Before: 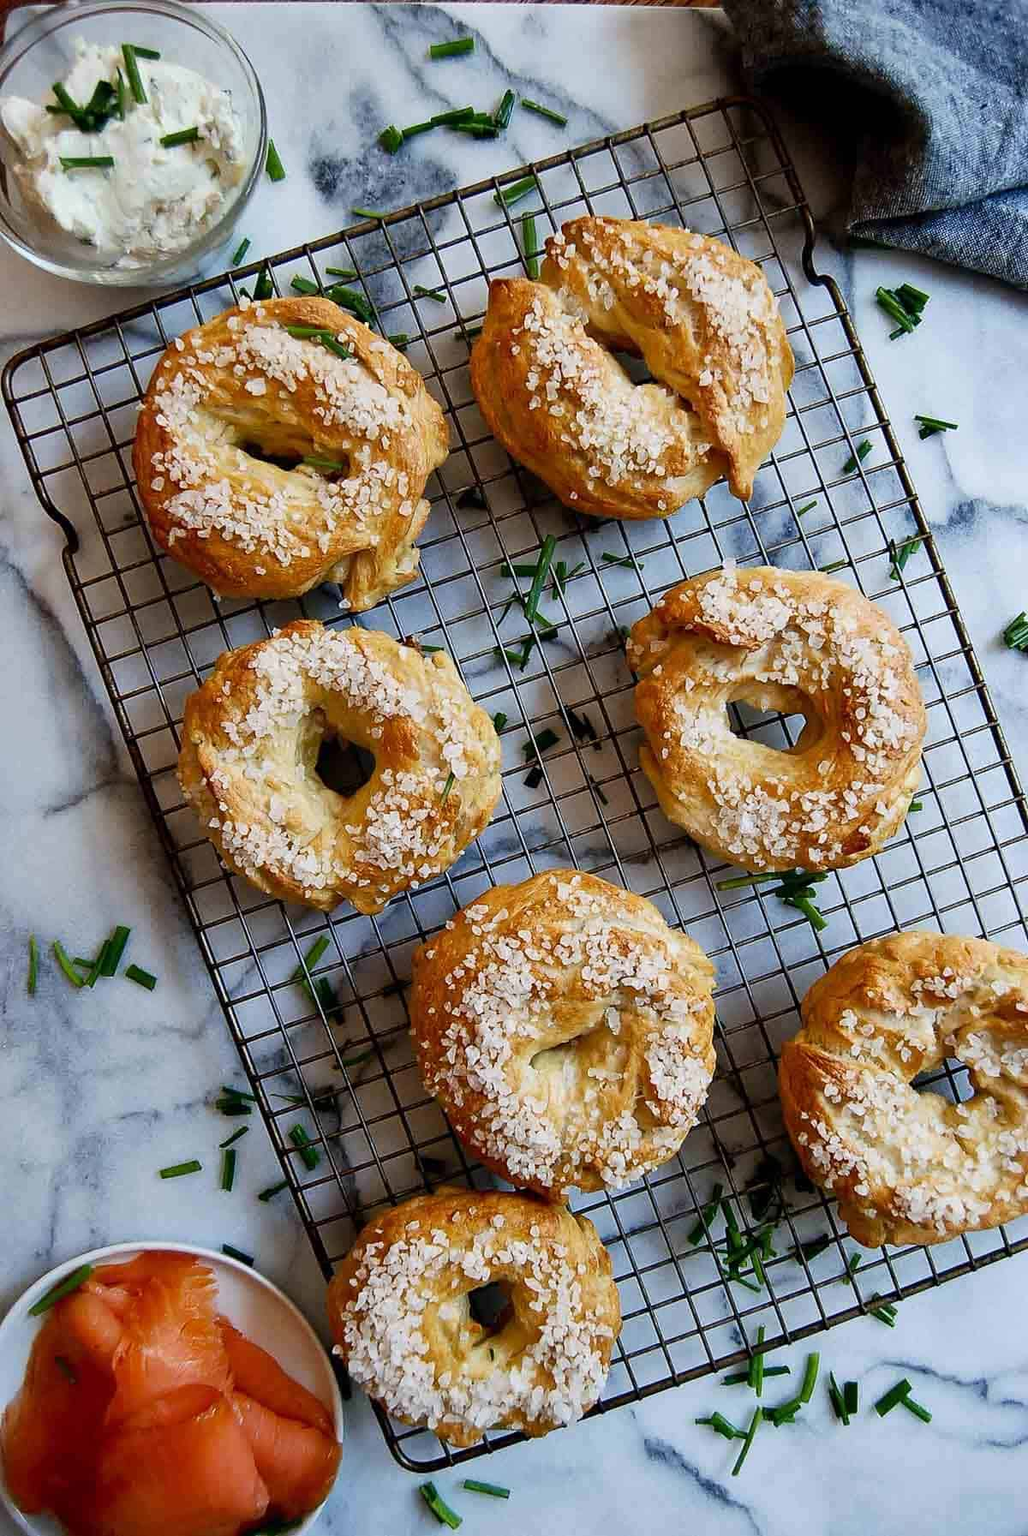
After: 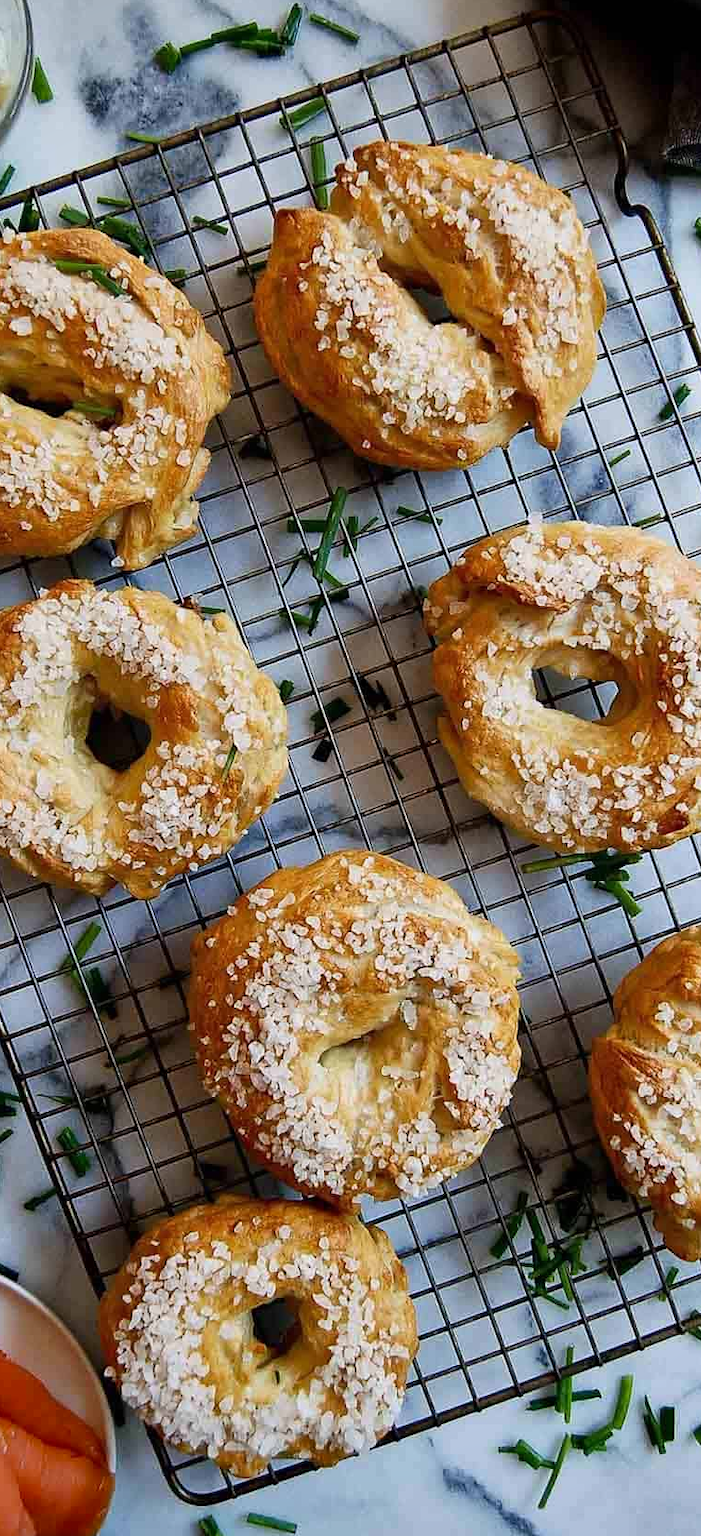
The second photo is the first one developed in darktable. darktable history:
crop and rotate: left 23.007%, top 5.636%, right 14.109%, bottom 2.277%
vignetting: brightness -0.245, saturation 0.137
